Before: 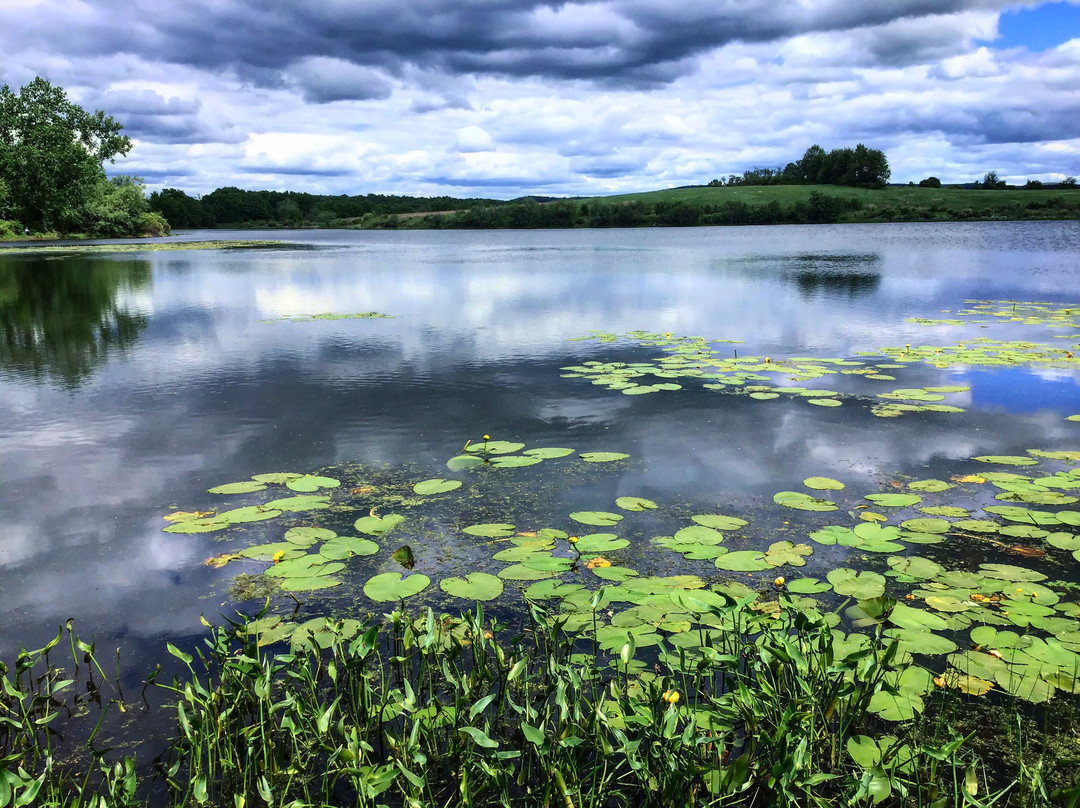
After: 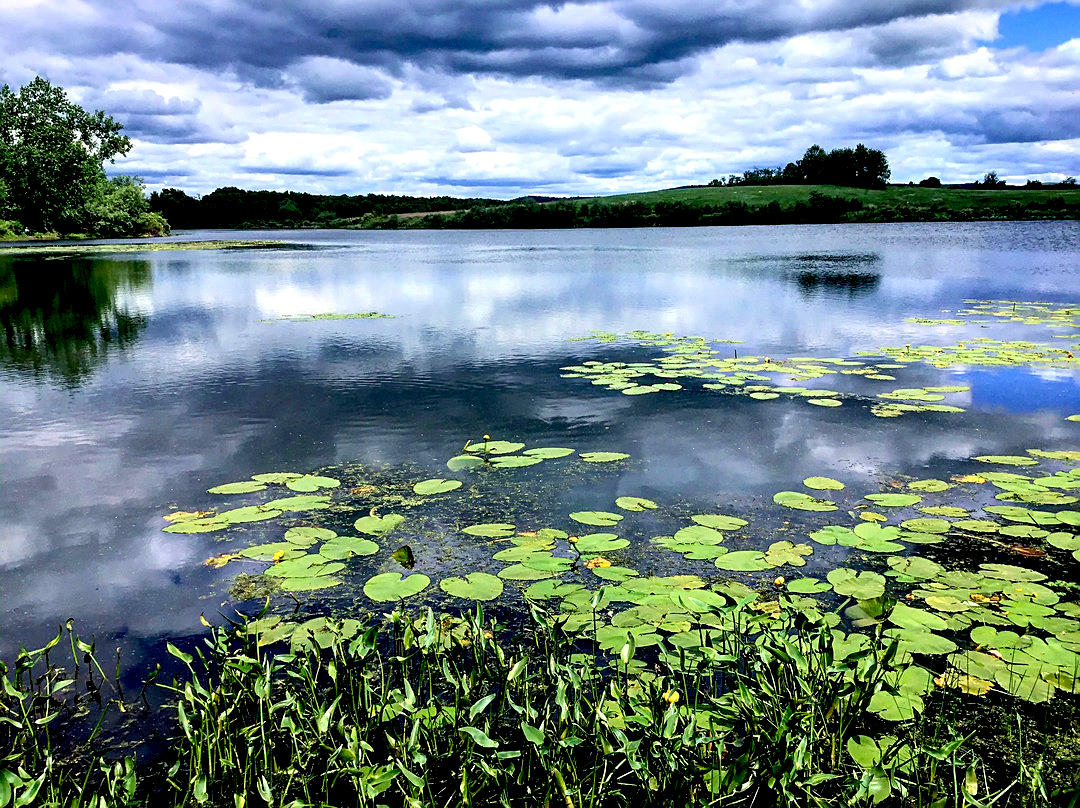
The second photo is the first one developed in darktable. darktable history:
sharpen: on, module defaults
exposure: black level correction 0.026, exposure 0.18 EV, compensate exposure bias true, compensate highlight preservation false
velvia: strength 9.67%
